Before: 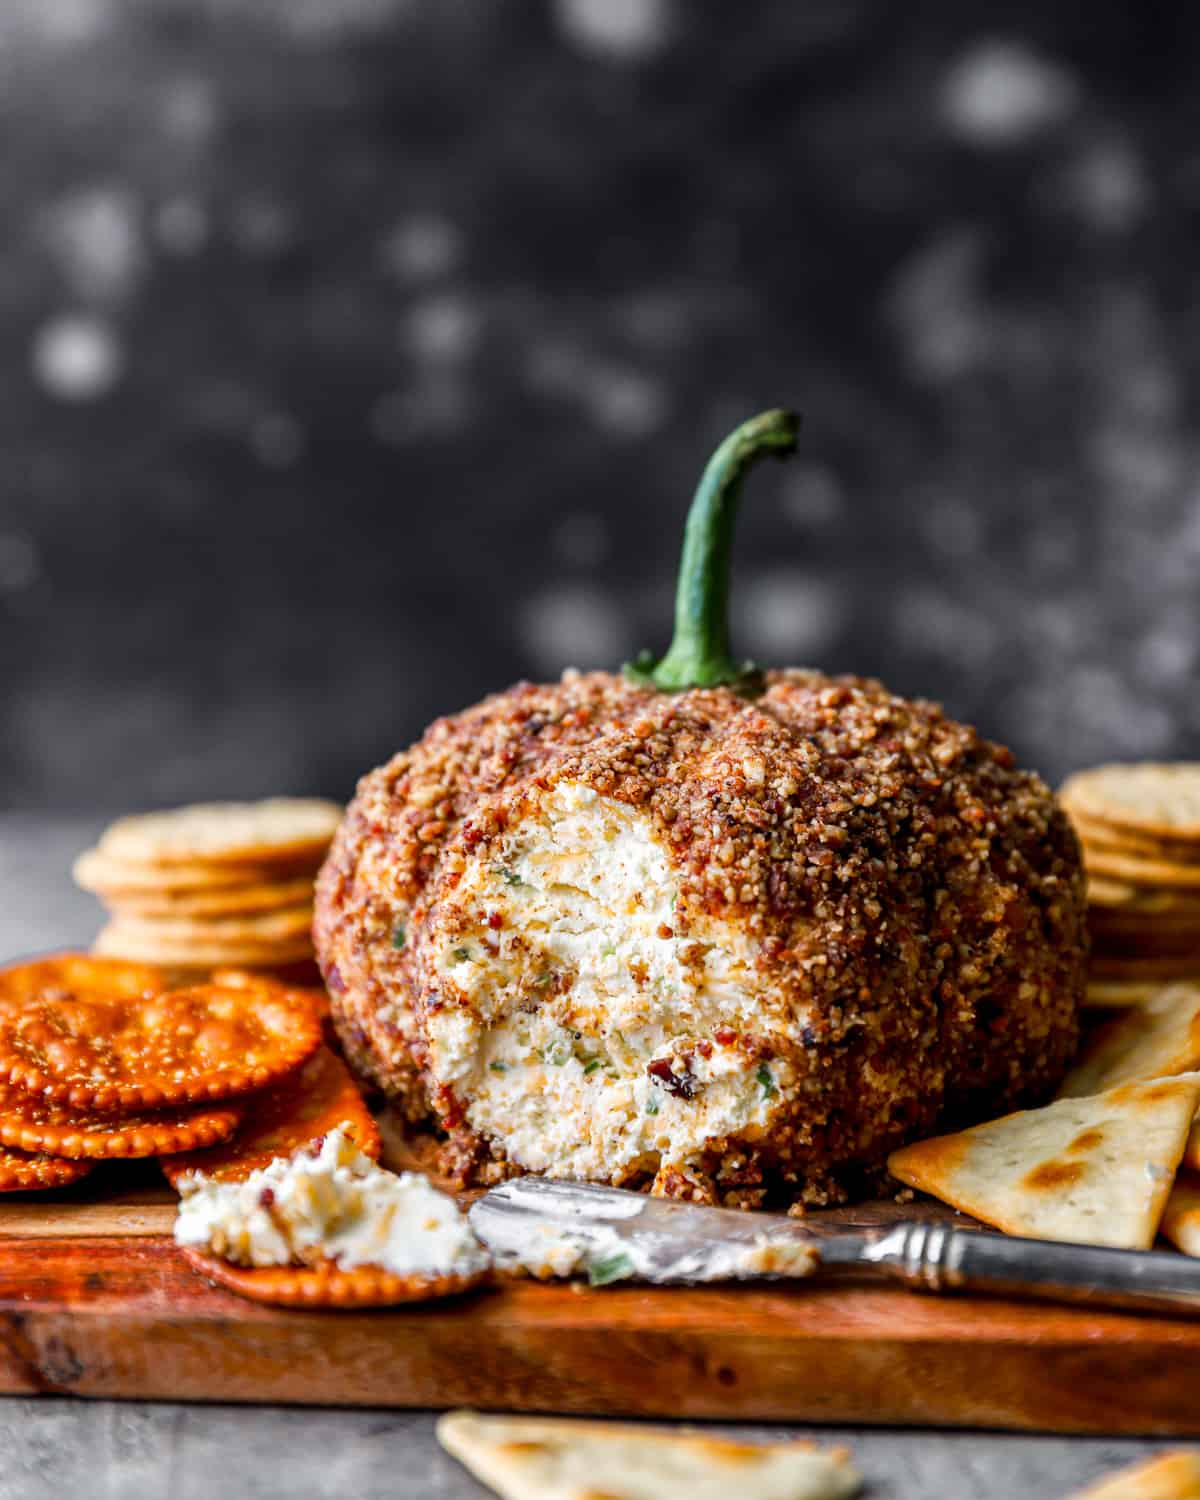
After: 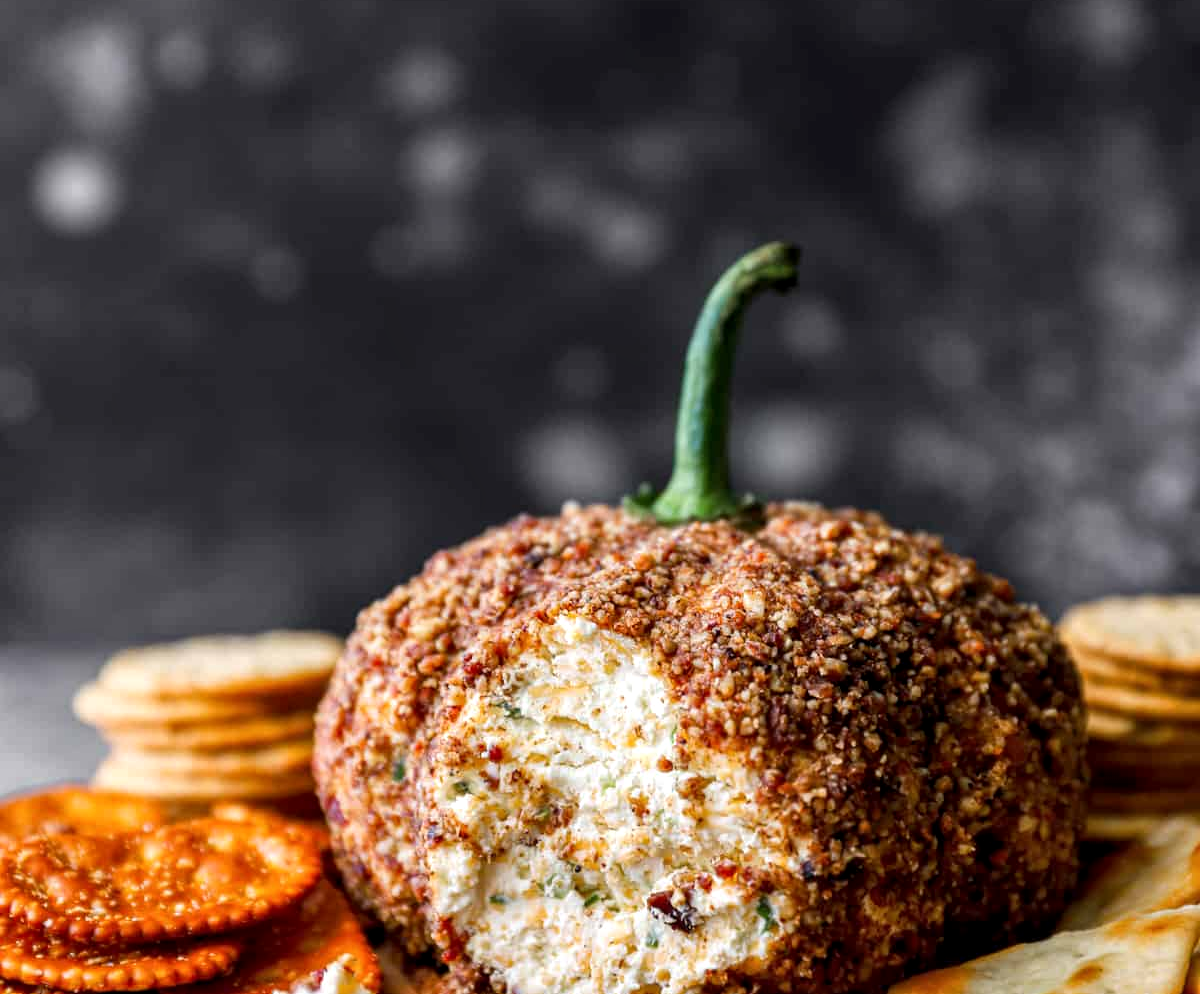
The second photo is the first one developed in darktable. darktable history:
local contrast: highlights 106%, shadows 101%, detail 120%, midtone range 0.2
crop: top 11.142%, bottom 22.535%
